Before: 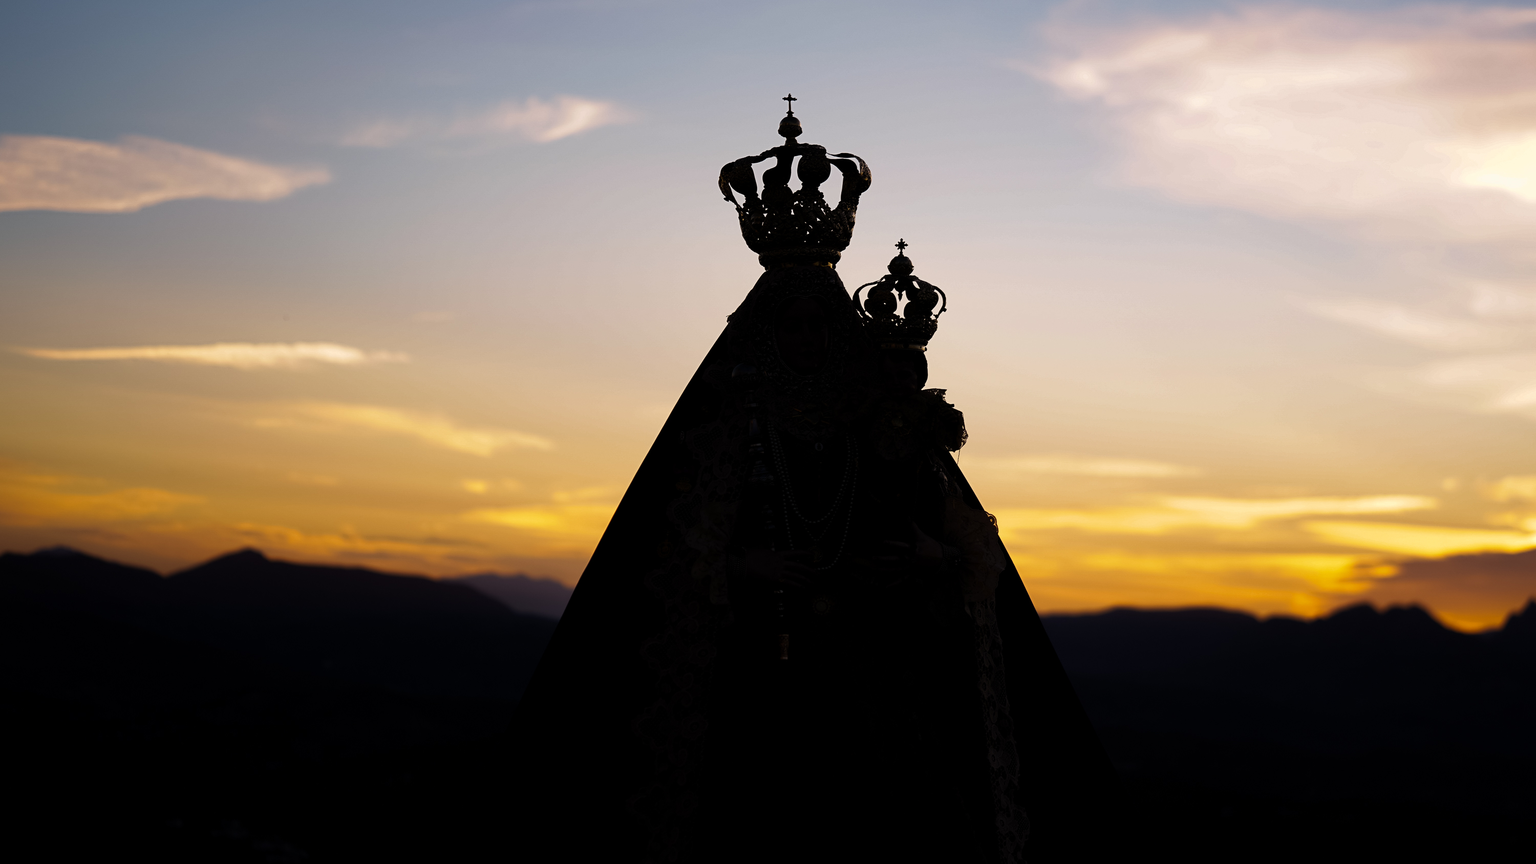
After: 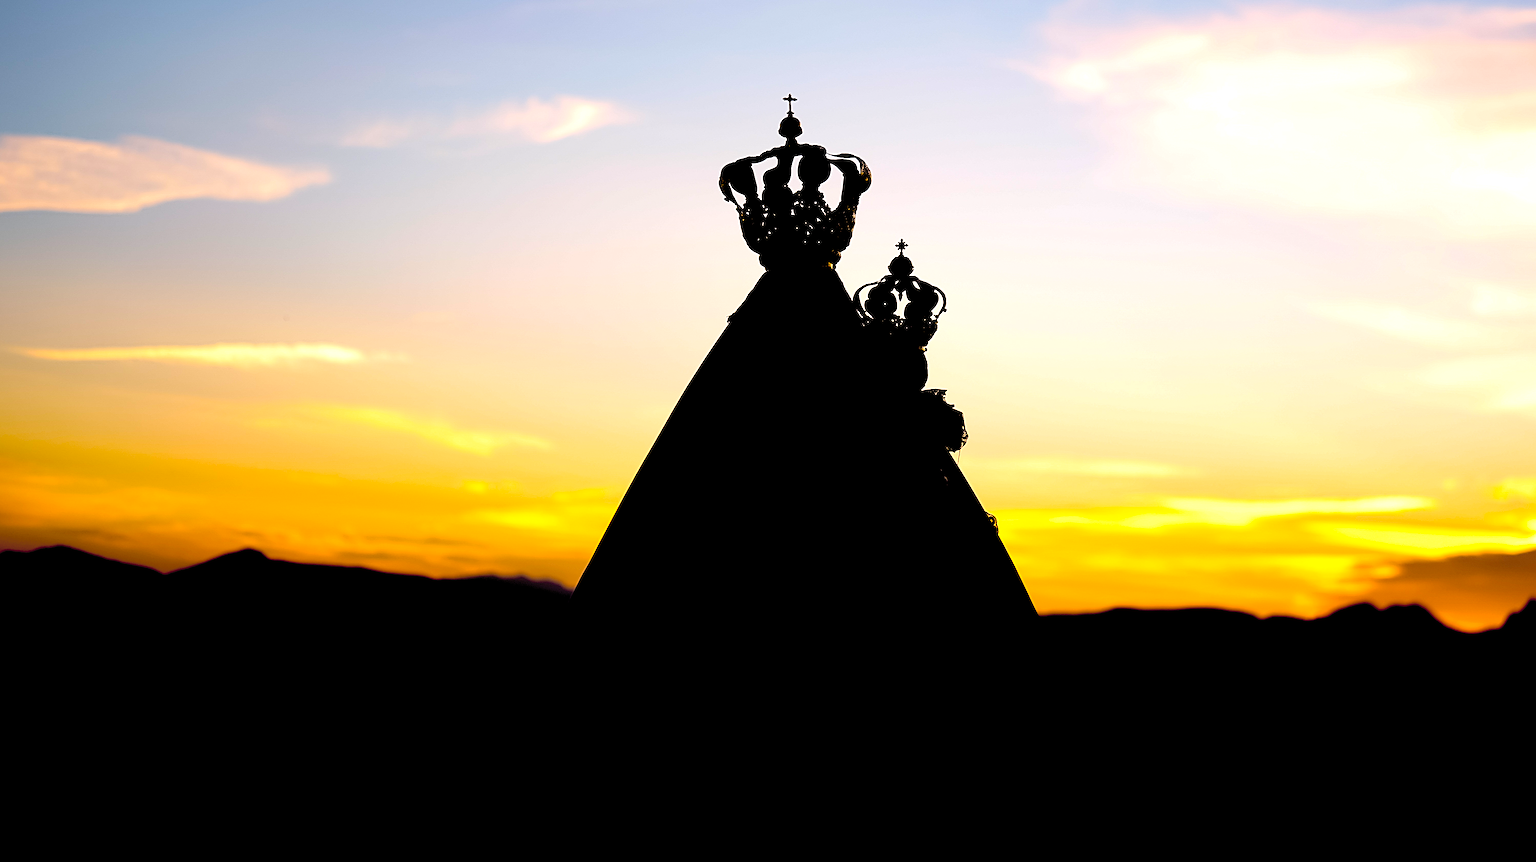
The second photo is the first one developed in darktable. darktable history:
color balance: output saturation 120%
sharpen: on, module defaults
tone equalizer: -8 EV -0.417 EV, -7 EV -0.389 EV, -6 EV -0.333 EV, -5 EV -0.222 EV, -3 EV 0.222 EV, -2 EV 0.333 EV, -1 EV 0.389 EV, +0 EV 0.417 EV, edges refinement/feathering 500, mask exposure compensation -1.57 EV, preserve details no
crop: top 0.05%, bottom 0.098%
exposure: black level correction 0.031, exposure 0.304 EV, compensate highlight preservation false
contrast brightness saturation: brightness 0.28
